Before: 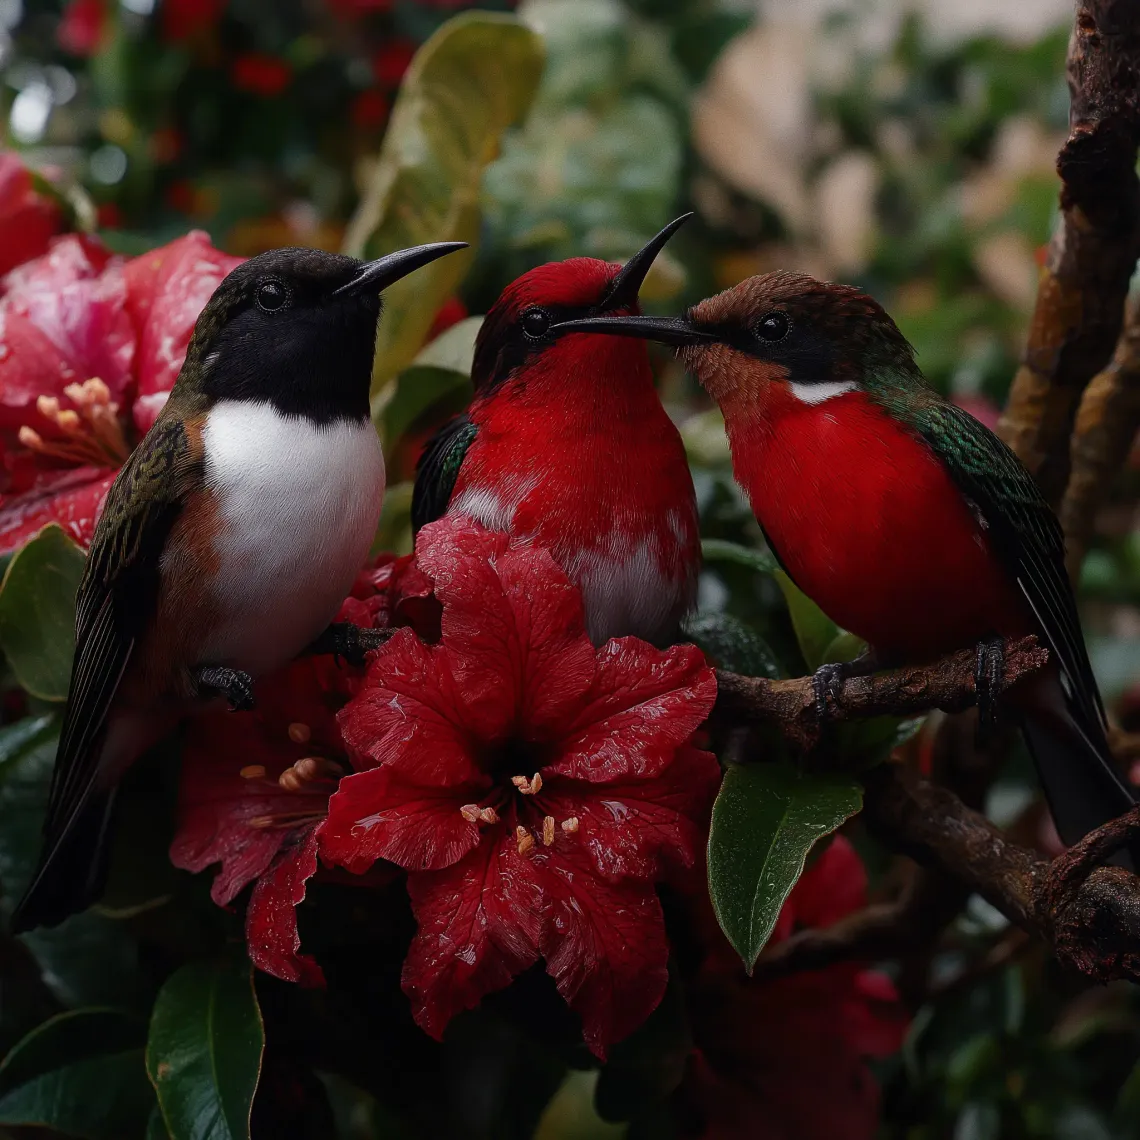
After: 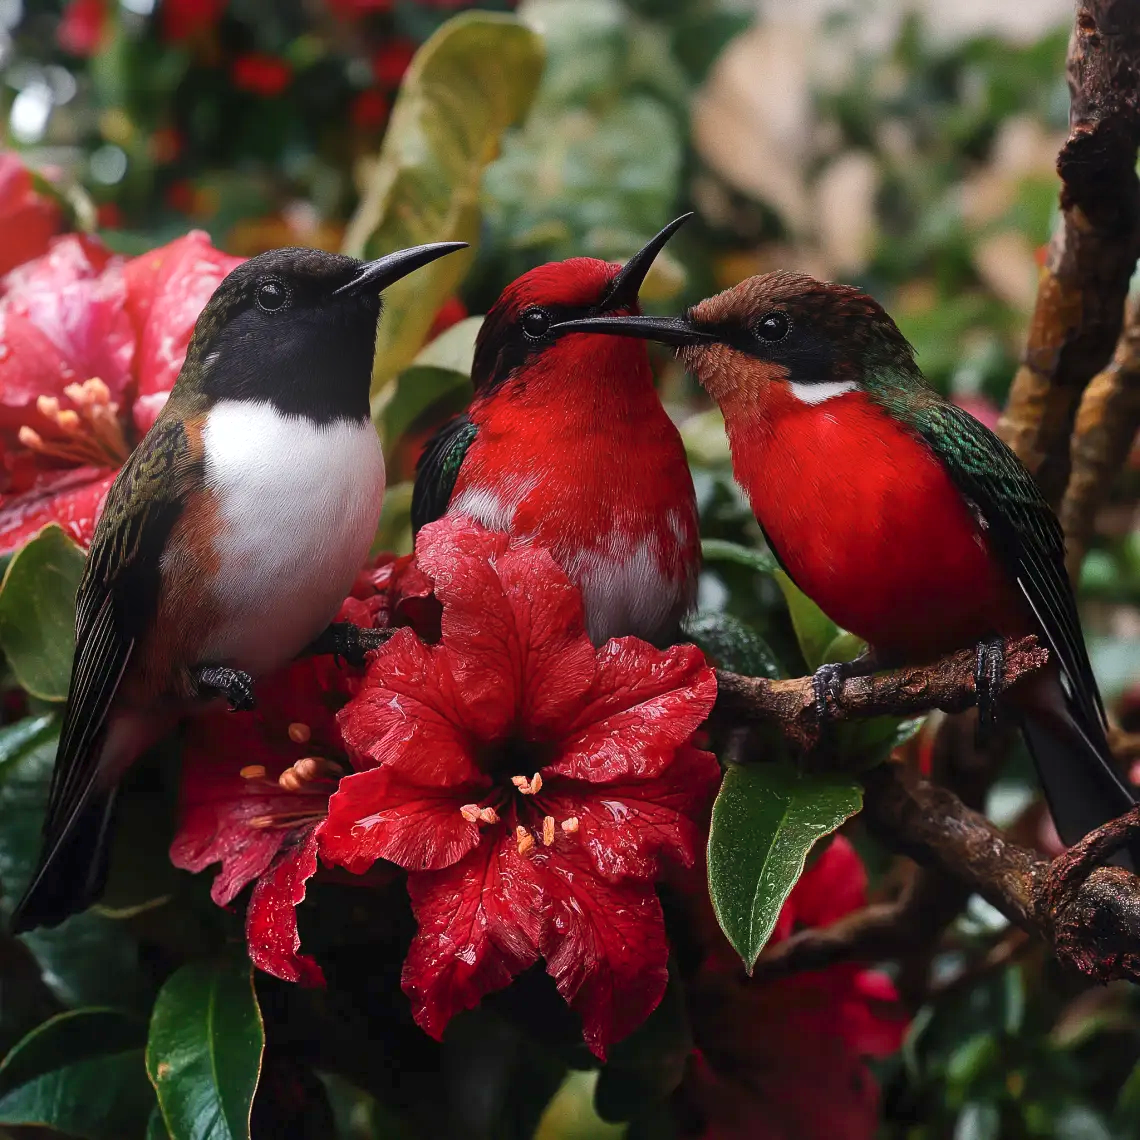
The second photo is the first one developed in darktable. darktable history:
shadows and highlights: highlights color adjustment 0%, low approximation 0.01, soften with gaussian
bloom: threshold 82.5%, strength 16.25%
exposure: exposure 0.485 EV, compensate highlight preservation false
